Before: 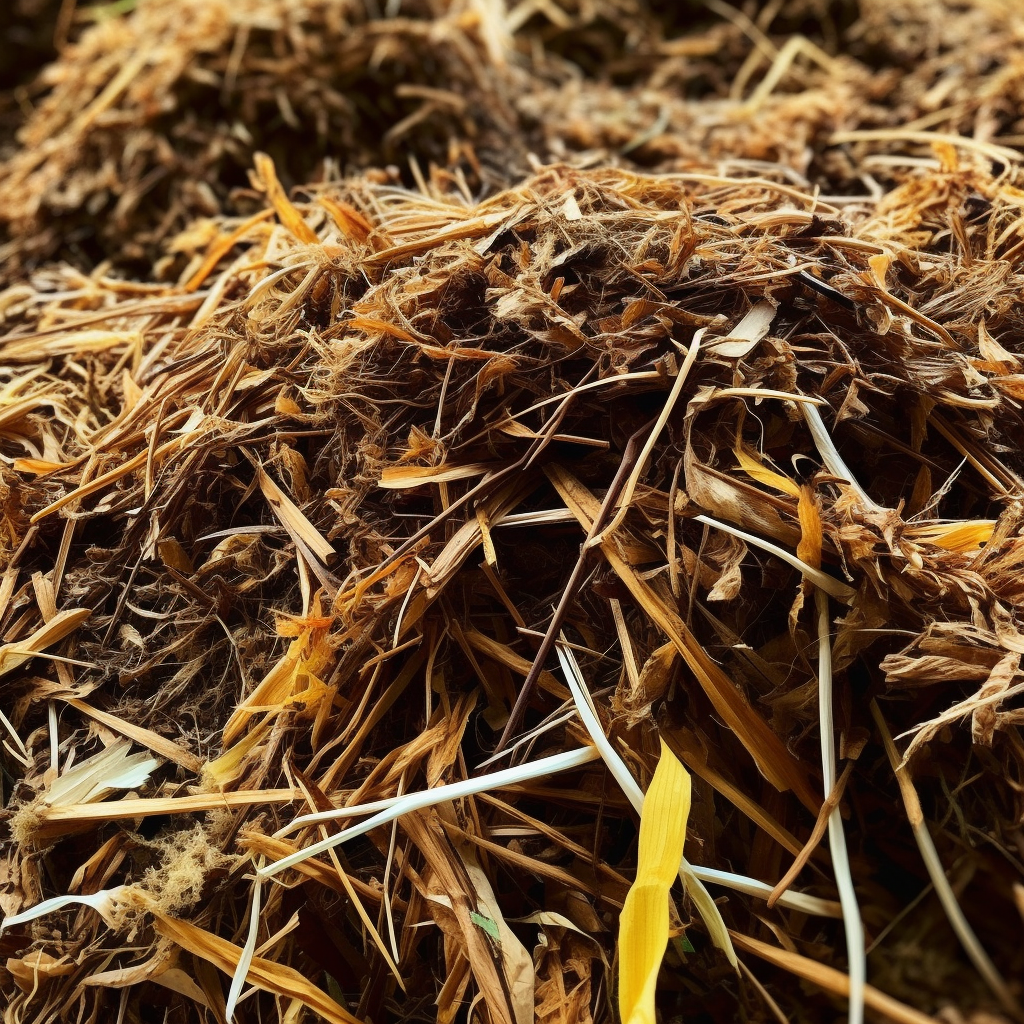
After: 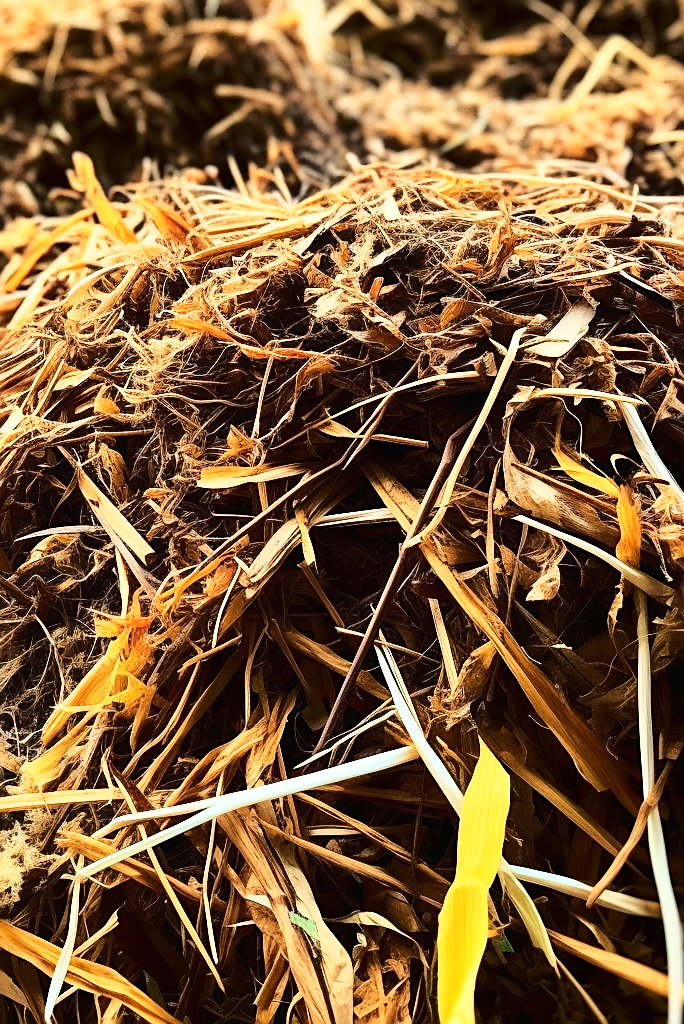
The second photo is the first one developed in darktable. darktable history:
sharpen: on, module defaults
base curve: curves: ch0 [(0, 0) (0.032, 0.037) (0.105, 0.228) (0.435, 0.76) (0.856, 0.983) (1, 1)]
crop and rotate: left 17.732%, right 15.423%
